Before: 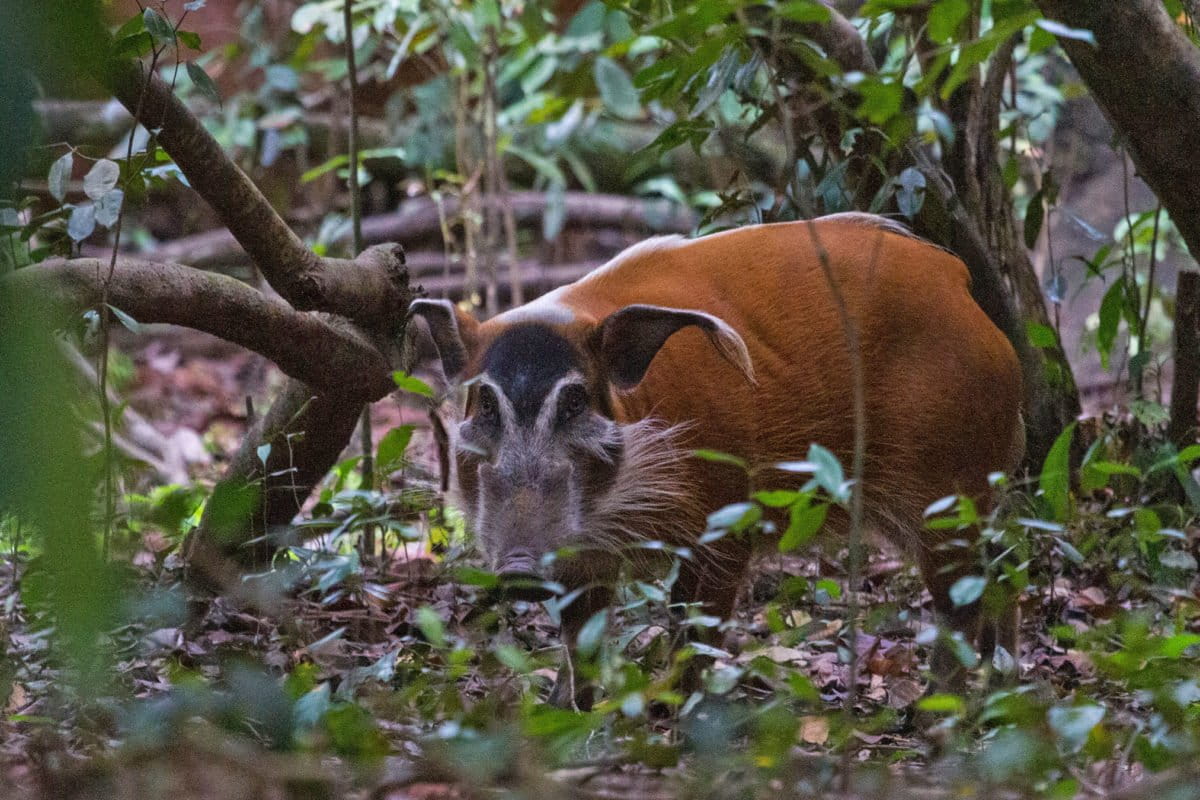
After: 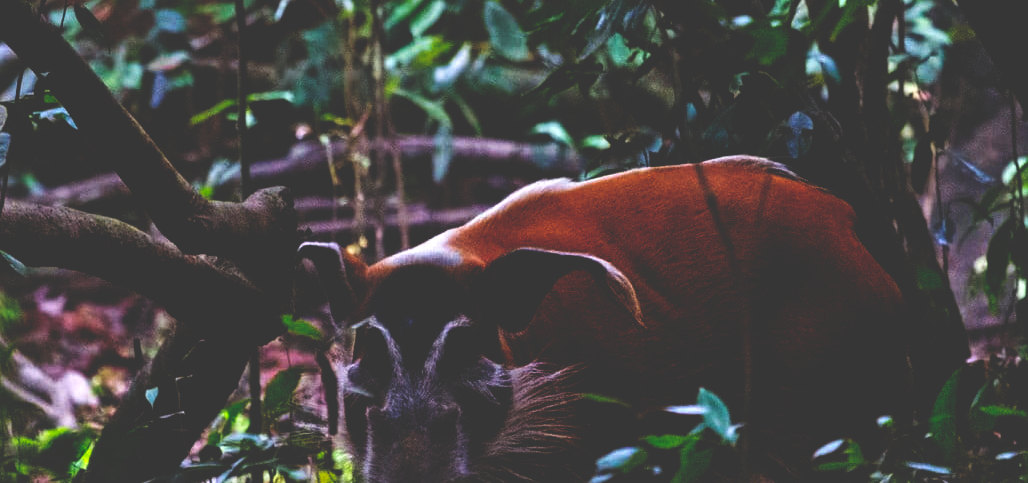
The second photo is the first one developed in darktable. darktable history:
base curve: curves: ch0 [(0, 0.036) (0.083, 0.04) (0.804, 1)], preserve colors none
crop and rotate: left 9.345%, top 7.22%, right 4.982%, bottom 32.331%
